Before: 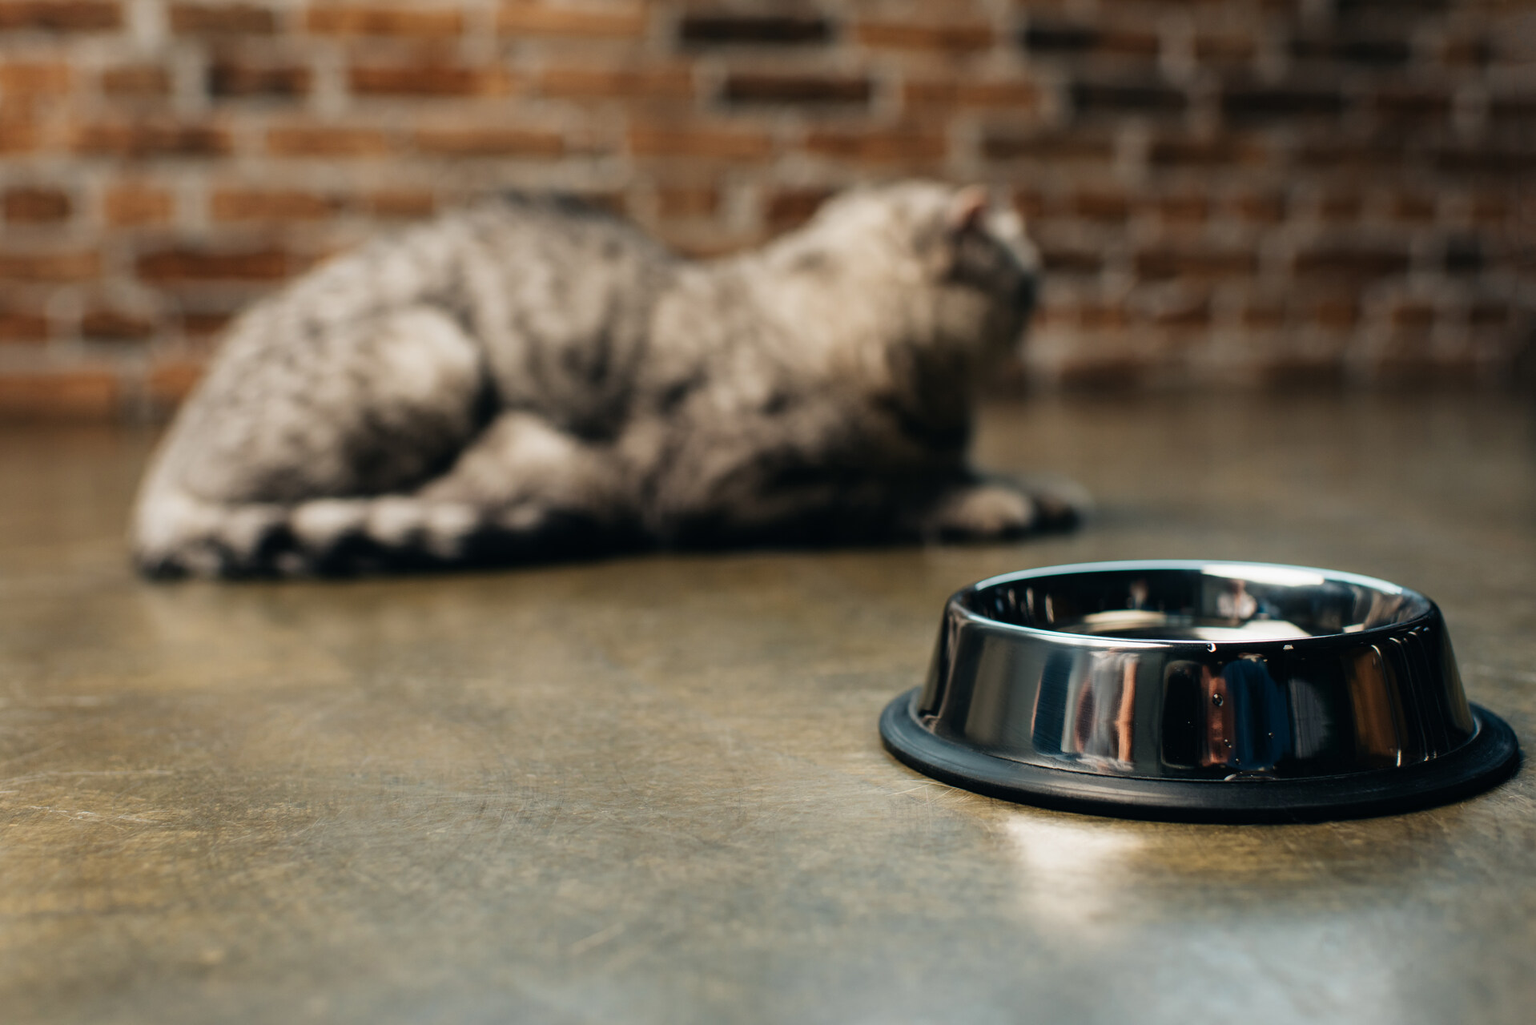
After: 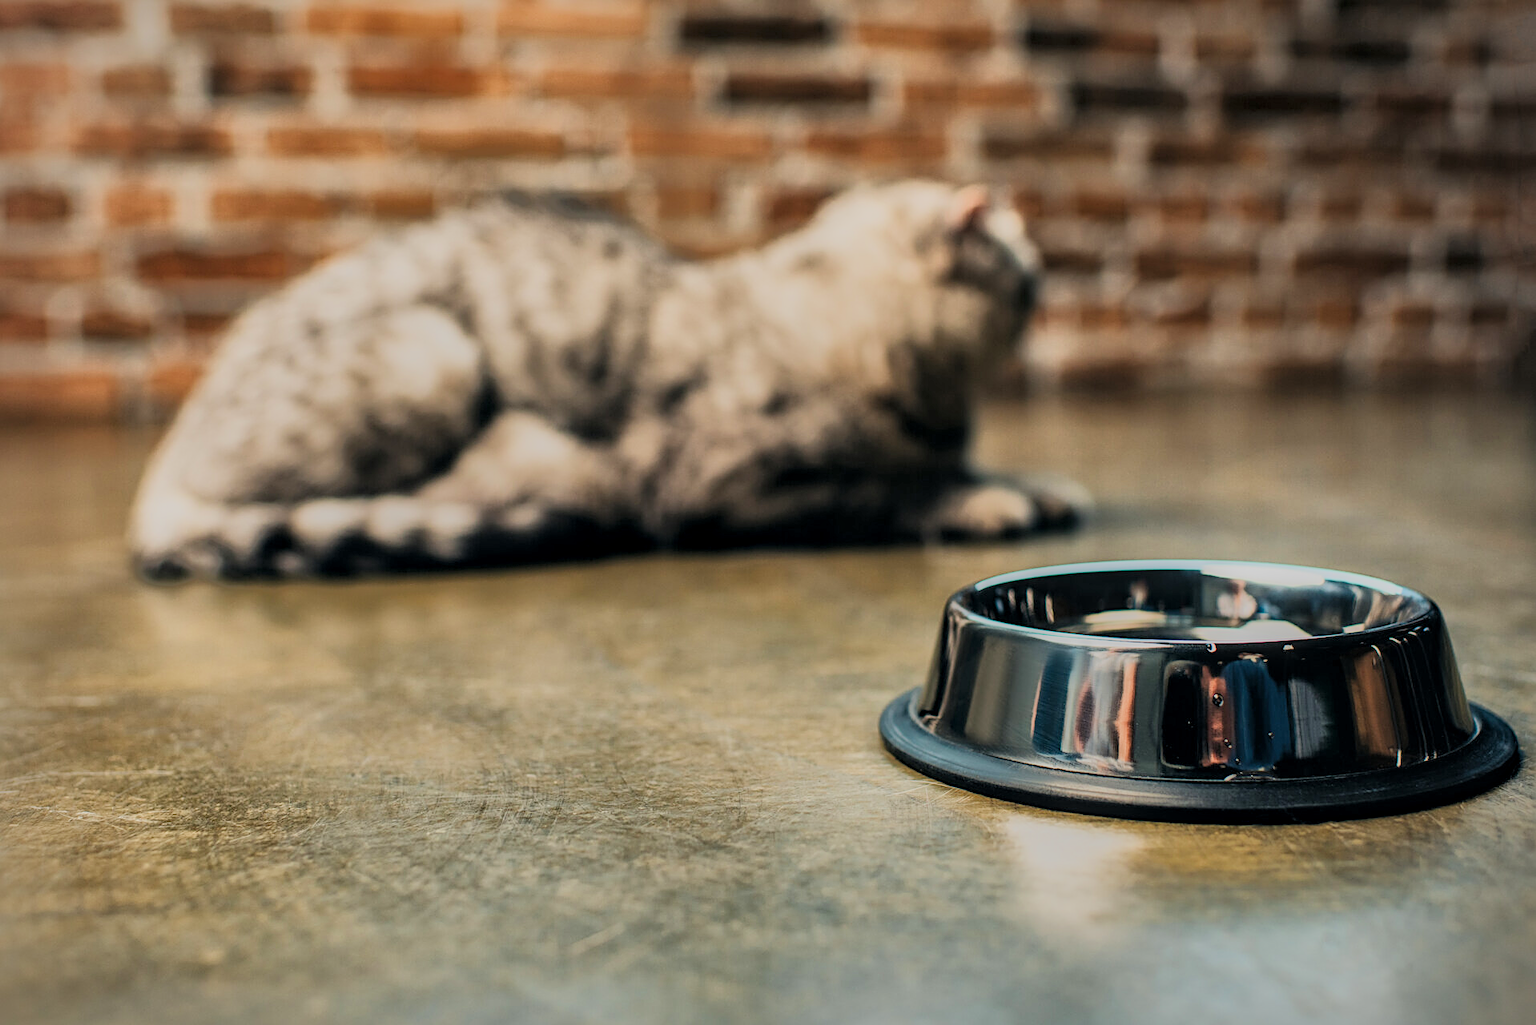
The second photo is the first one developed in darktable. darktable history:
vignetting: fall-off radius 61.19%, brightness -0.403, saturation -0.289, dithering 16-bit output, unbound false
local contrast: detail 130%
filmic rgb: black relative exposure -9.18 EV, white relative exposure 6.8 EV, hardness 3.1, contrast 1.05, color science v5 (2021), iterations of high-quality reconstruction 0, contrast in shadows safe, contrast in highlights safe
sharpen: on, module defaults
exposure: black level correction 0, exposure 1.097 EV, compensate highlight preservation false
contrast brightness saturation: saturation 0.102
tone equalizer: -8 EV 0 EV, -7 EV -0.003 EV, -6 EV 0.004 EV, -5 EV -0.042 EV, -4 EV -0.139 EV, -3 EV -0.167 EV, -2 EV 0.254 EV, -1 EV 0.718 EV, +0 EV 0.515 EV, edges refinement/feathering 500, mask exposure compensation -1.57 EV, preserve details no
shadows and highlights: shadows 38.41, highlights -74.06
